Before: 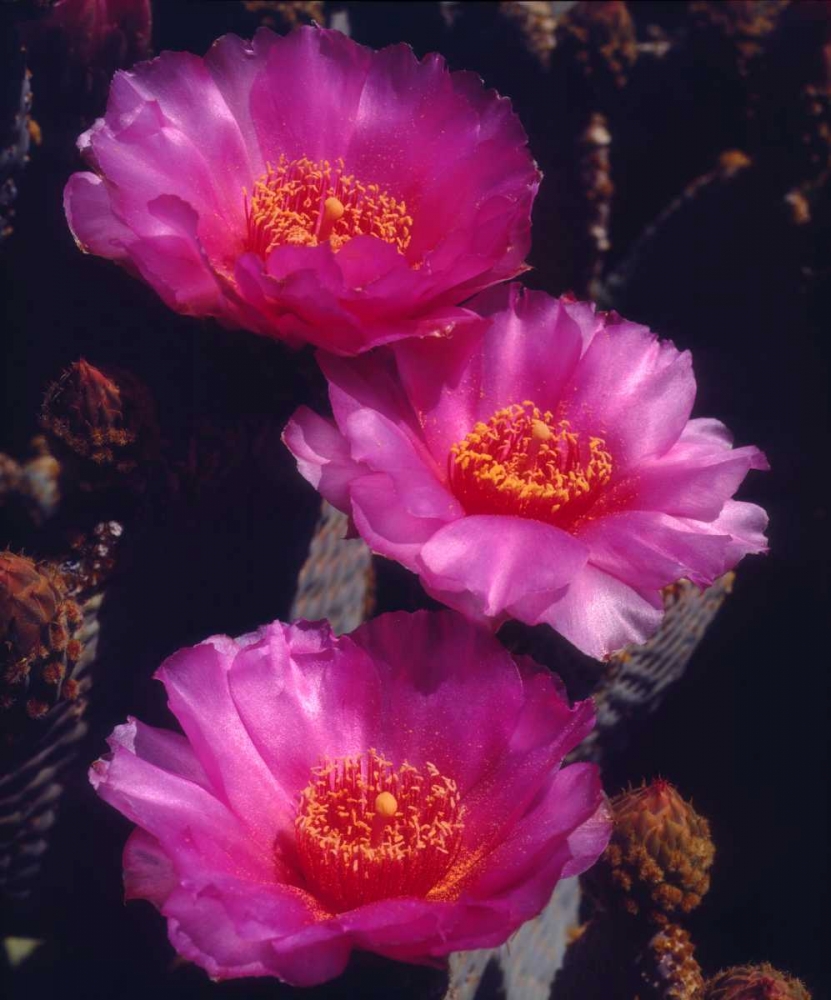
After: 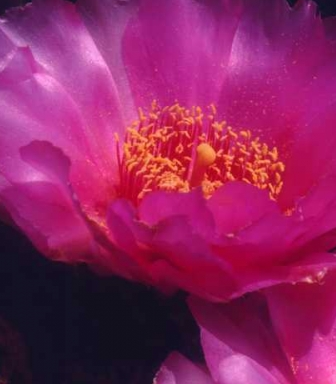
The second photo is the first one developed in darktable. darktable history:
crop: left 15.494%, top 5.435%, right 44.05%, bottom 56.076%
